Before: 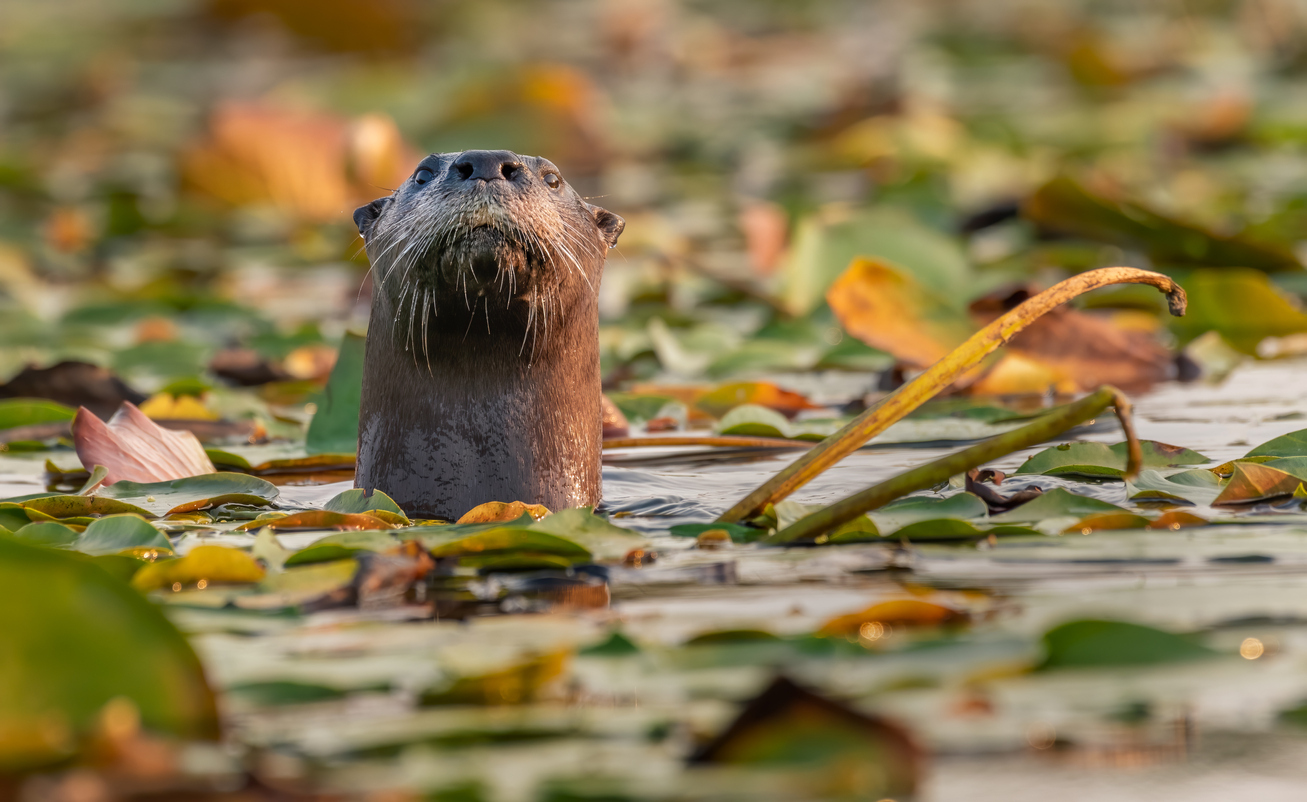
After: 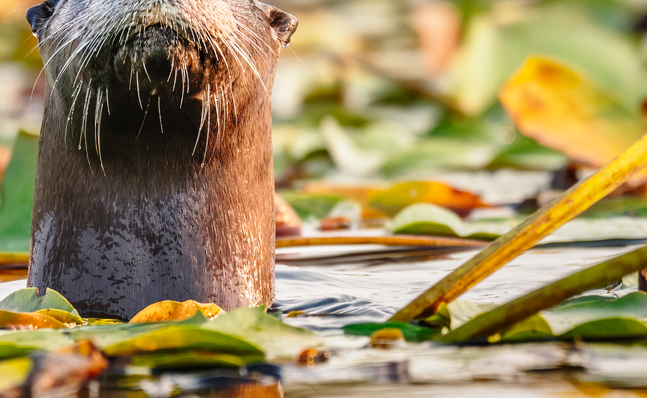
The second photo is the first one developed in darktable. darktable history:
shadows and highlights: white point adjustment 0.025, soften with gaussian
crop: left 25.063%, top 25.186%, right 25.359%, bottom 25.083%
base curve: curves: ch0 [(0, 0) (0.028, 0.03) (0.121, 0.232) (0.46, 0.748) (0.859, 0.968) (1, 1)], preserve colors none
